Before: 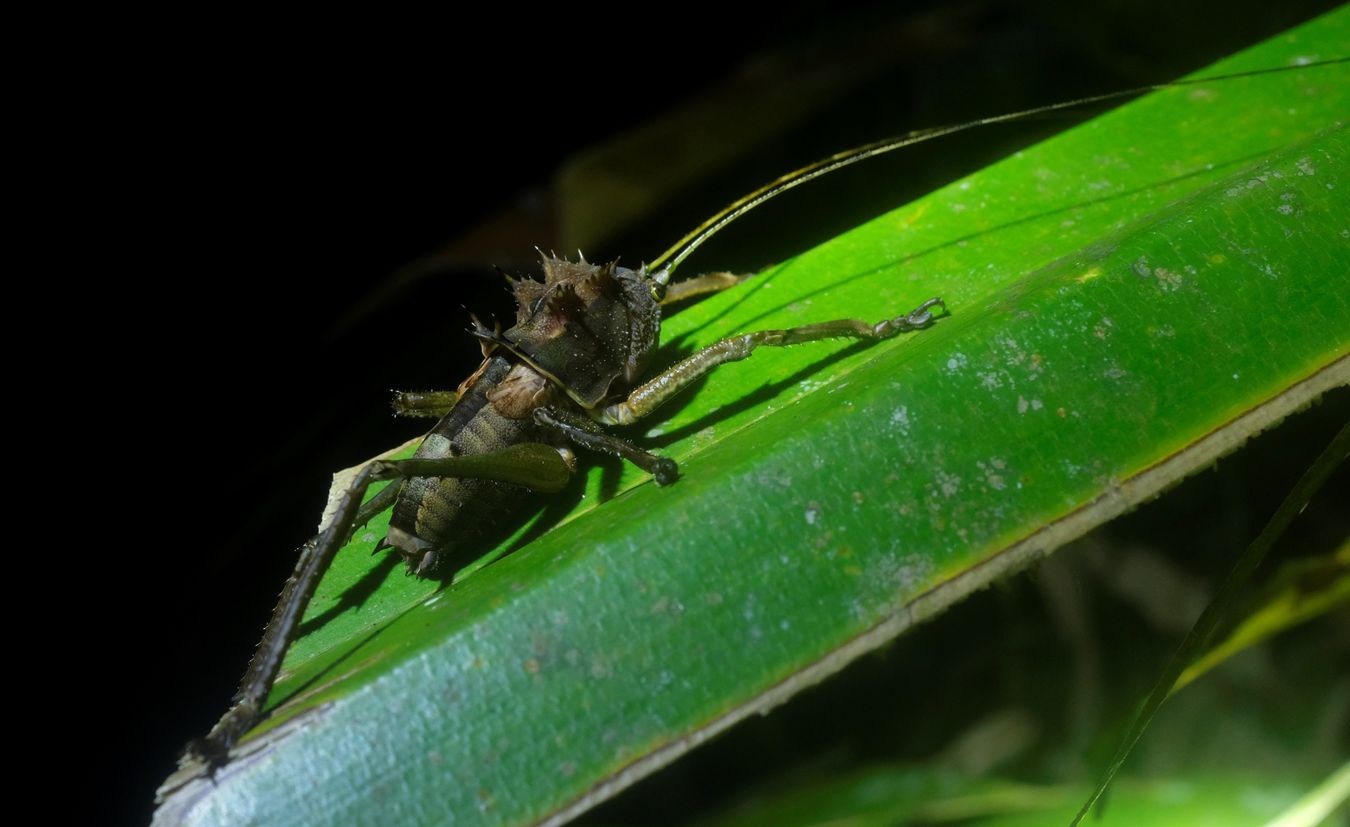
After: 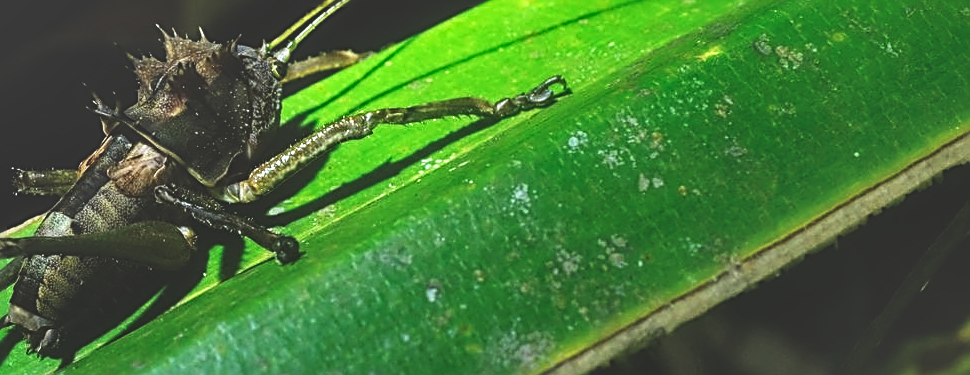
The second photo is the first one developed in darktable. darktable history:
local contrast: on, module defaults
crop and rotate: left 28.095%, top 26.863%, bottom 27.733%
exposure: black level correction -0.073, exposure 0.502 EV, compensate highlight preservation false
shadows and highlights: soften with gaussian
contrast brightness saturation: contrast 0.126, brightness -0.24, saturation 0.149
tone curve: curves: ch0 [(0, 0) (0.08, 0.06) (0.17, 0.14) (0.5, 0.5) (0.83, 0.86) (0.92, 0.94) (1, 1)], preserve colors none
sharpen: radius 2.595, amount 0.7
